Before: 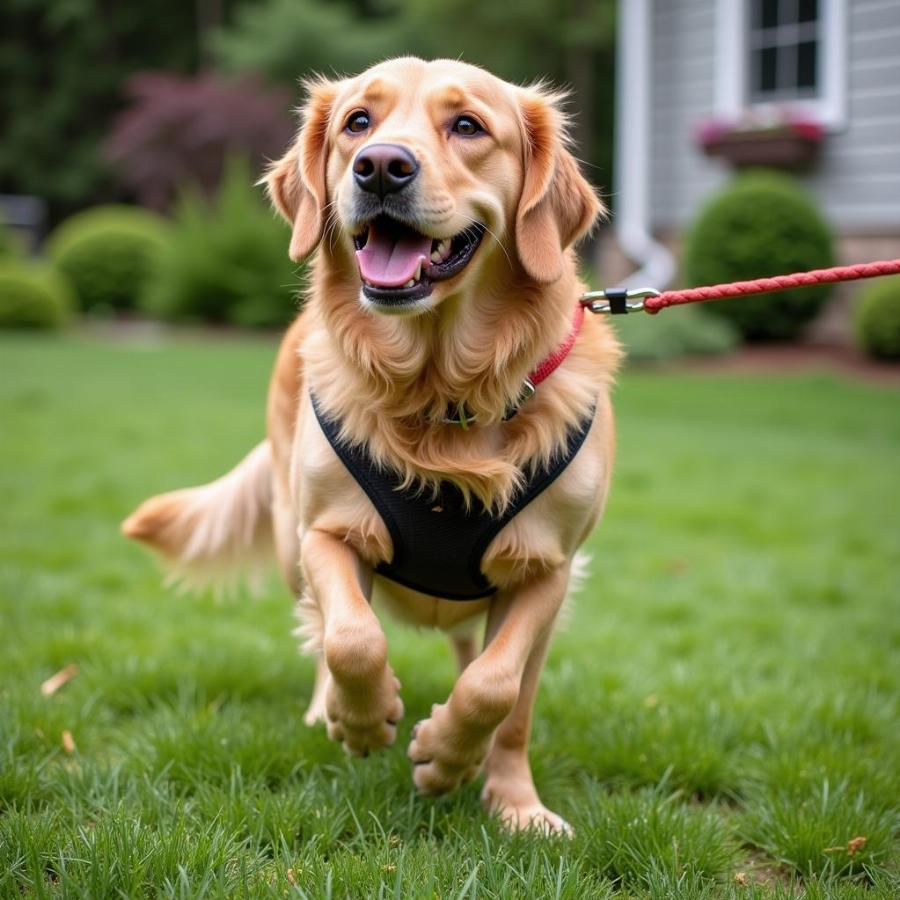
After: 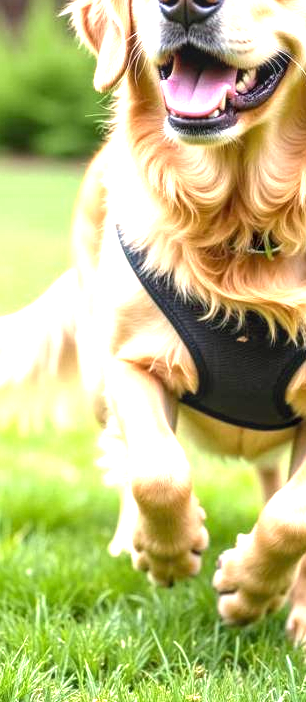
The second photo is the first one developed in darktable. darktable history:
local contrast: on, module defaults
exposure: black level correction 0, exposure 1.661 EV, compensate highlight preservation false
crop and rotate: left 21.68%, top 18.941%, right 44.252%, bottom 2.993%
